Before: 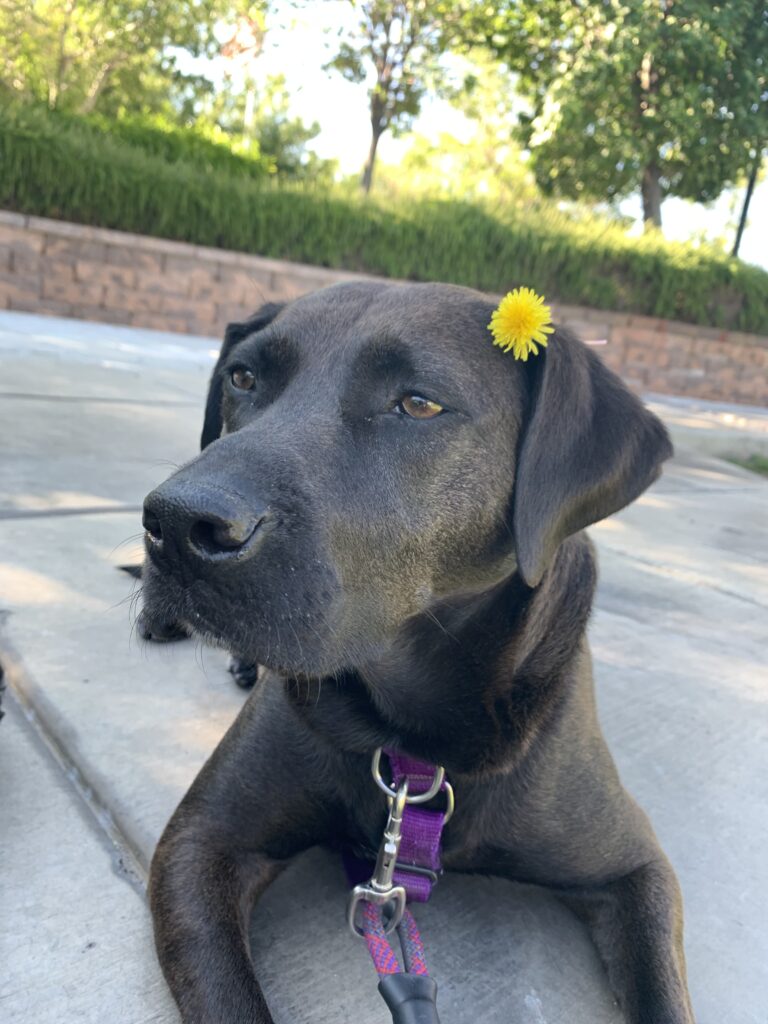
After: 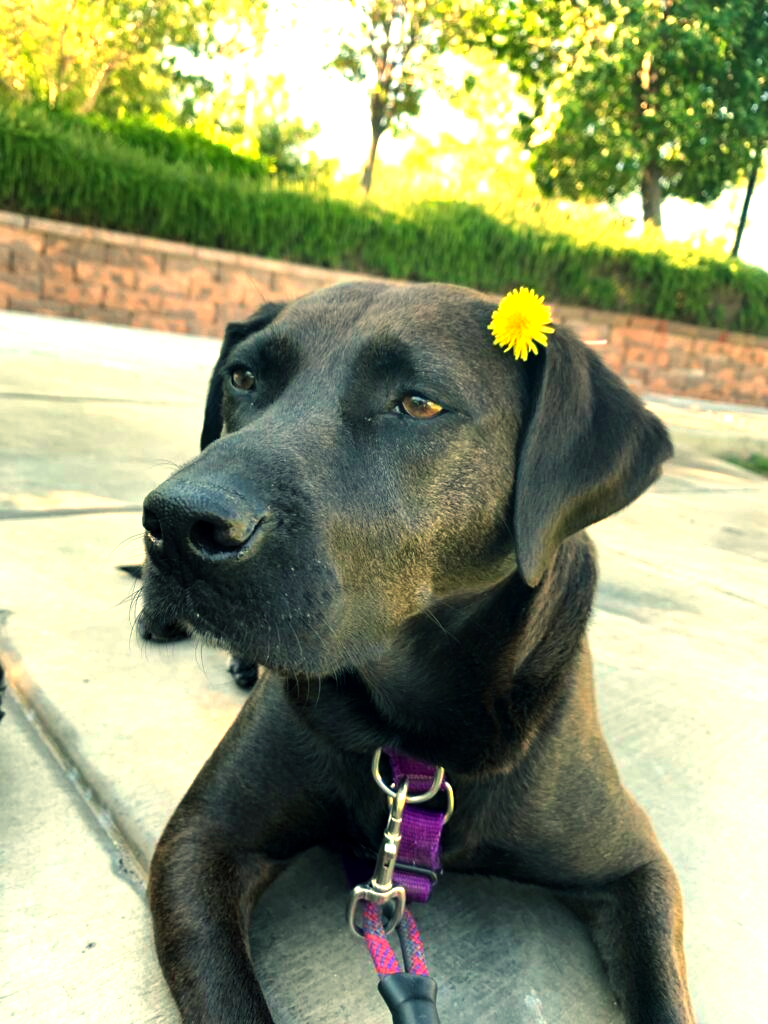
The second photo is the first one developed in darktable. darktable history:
color balance: mode lift, gamma, gain (sRGB), lift [1.014, 0.966, 0.918, 0.87], gamma [0.86, 0.734, 0.918, 0.976], gain [1.063, 1.13, 1.063, 0.86]
exposure: black level correction 0, exposure 0.5 EV, compensate highlight preservation false
